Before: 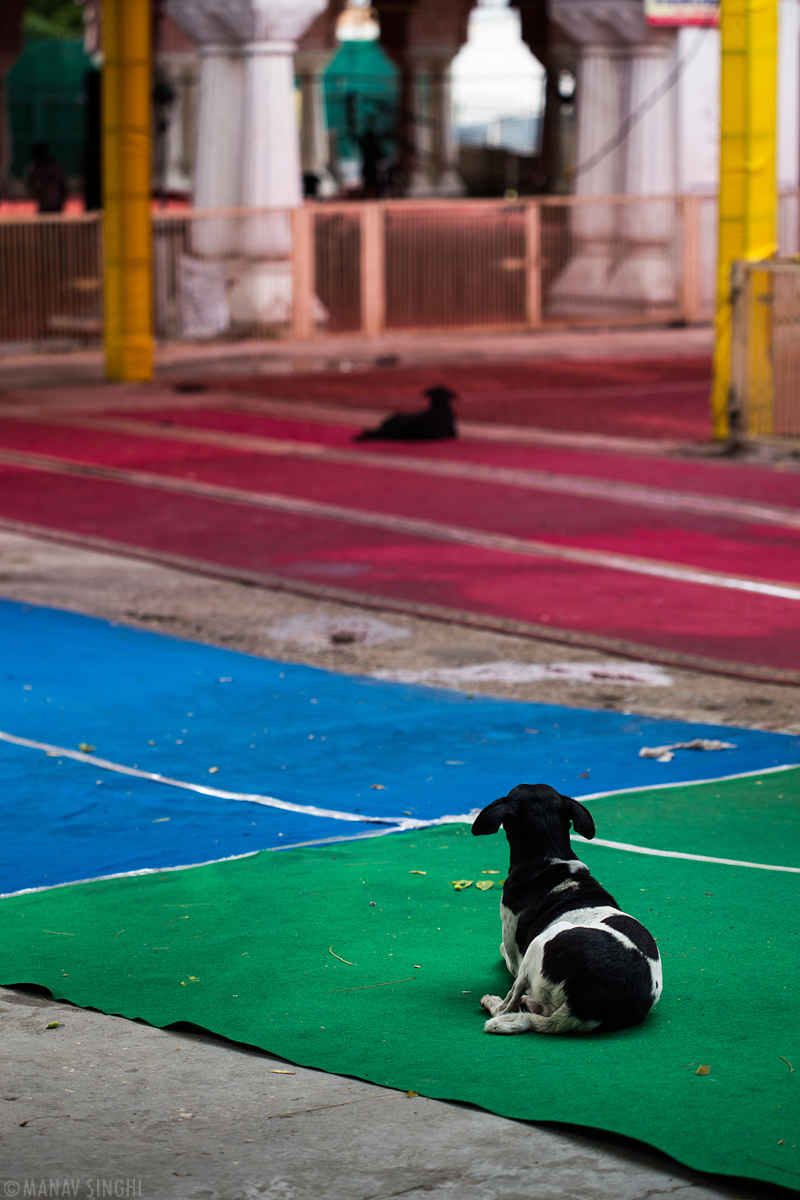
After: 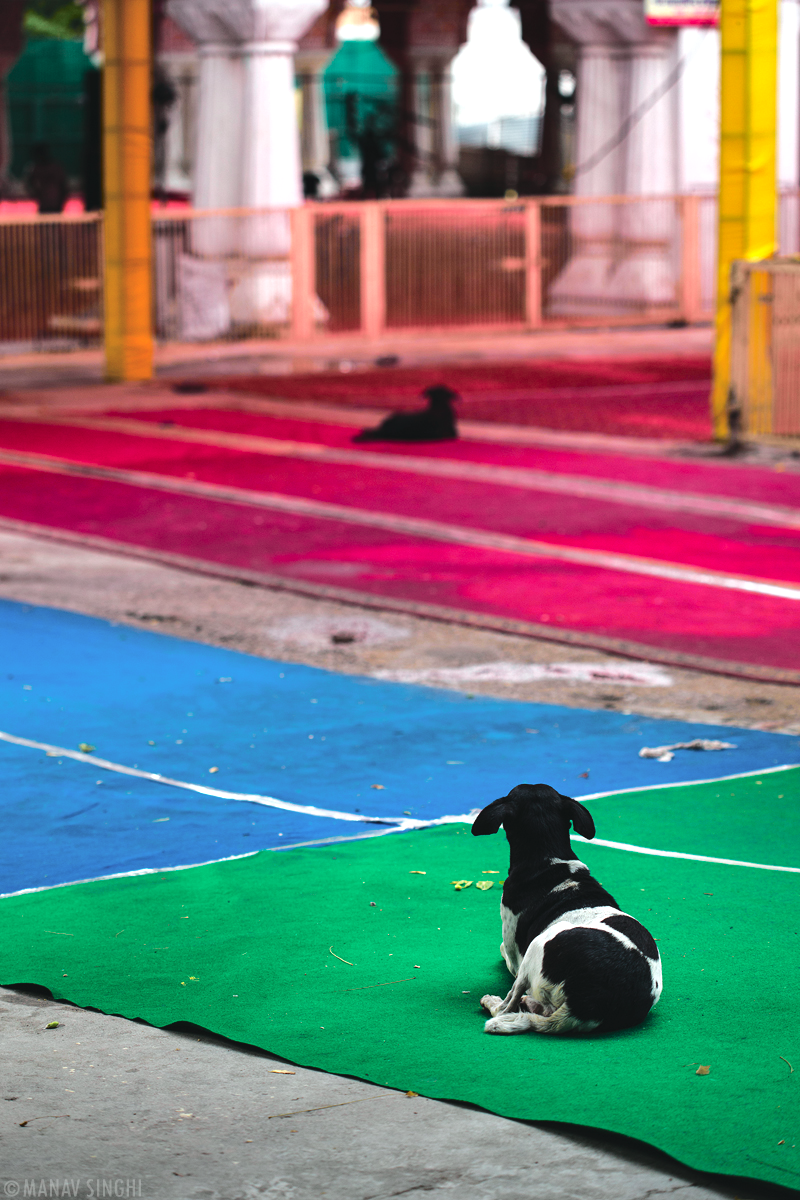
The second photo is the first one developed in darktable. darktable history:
tone curve: curves: ch0 [(0, 0.003) (0.211, 0.174) (0.482, 0.519) (0.843, 0.821) (0.992, 0.971)]; ch1 [(0, 0) (0.276, 0.206) (0.393, 0.364) (0.482, 0.477) (0.506, 0.5) (0.523, 0.523) (0.572, 0.592) (0.695, 0.767) (1, 1)]; ch2 [(0, 0) (0.438, 0.456) (0.498, 0.497) (0.536, 0.527) (0.562, 0.584) (0.619, 0.602) (0.698, 0.698) (1, 1)], color space Lab, independent channels, preserve colors none
exposure: black level correction -0.005, exposure 0.622 EV, compensate highlight preservation false
shadows and highlights: highlights color adjustment 0%, soften with gaussian
